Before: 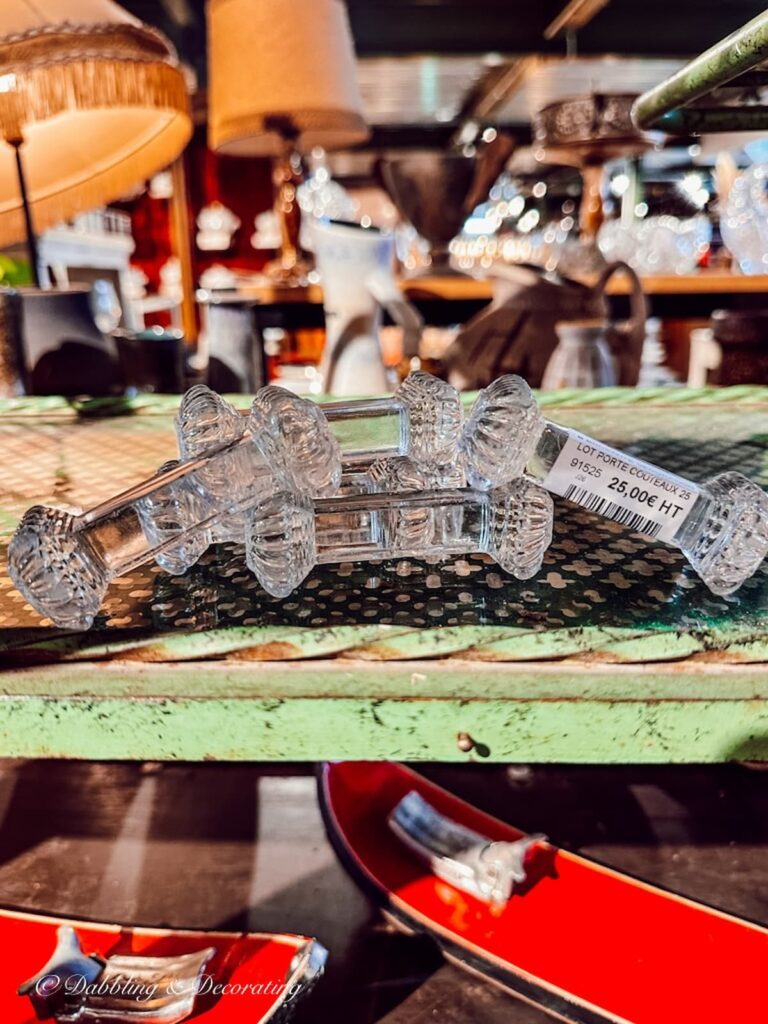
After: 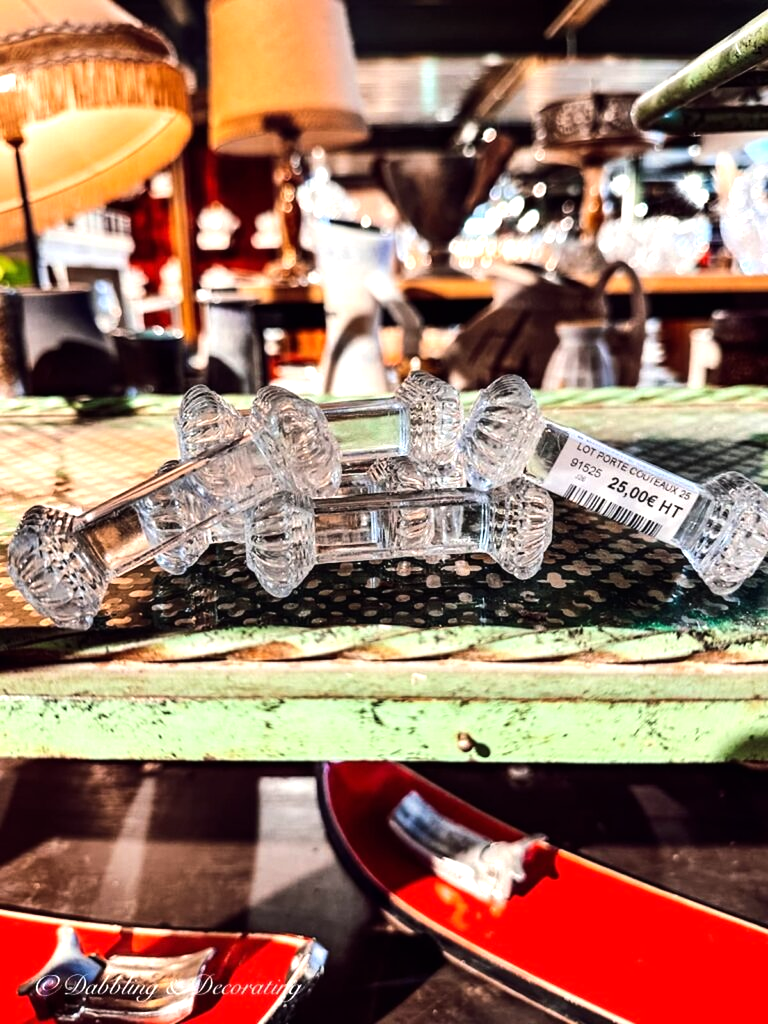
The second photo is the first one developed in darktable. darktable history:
tone equalizer: -8 EV -0.776 EV, -7 EV -0.689 EV, -6 EV -0.598 EV, -5 EV -0.404 EV, -3 EV 0.379 EV, -2 EV 0.6 EV, -1 EV 0.685 EV, +0 EV 0.768 EV, edges refinement/feathering 500, mask exposure compensation -1.57 EV, preserve details no
